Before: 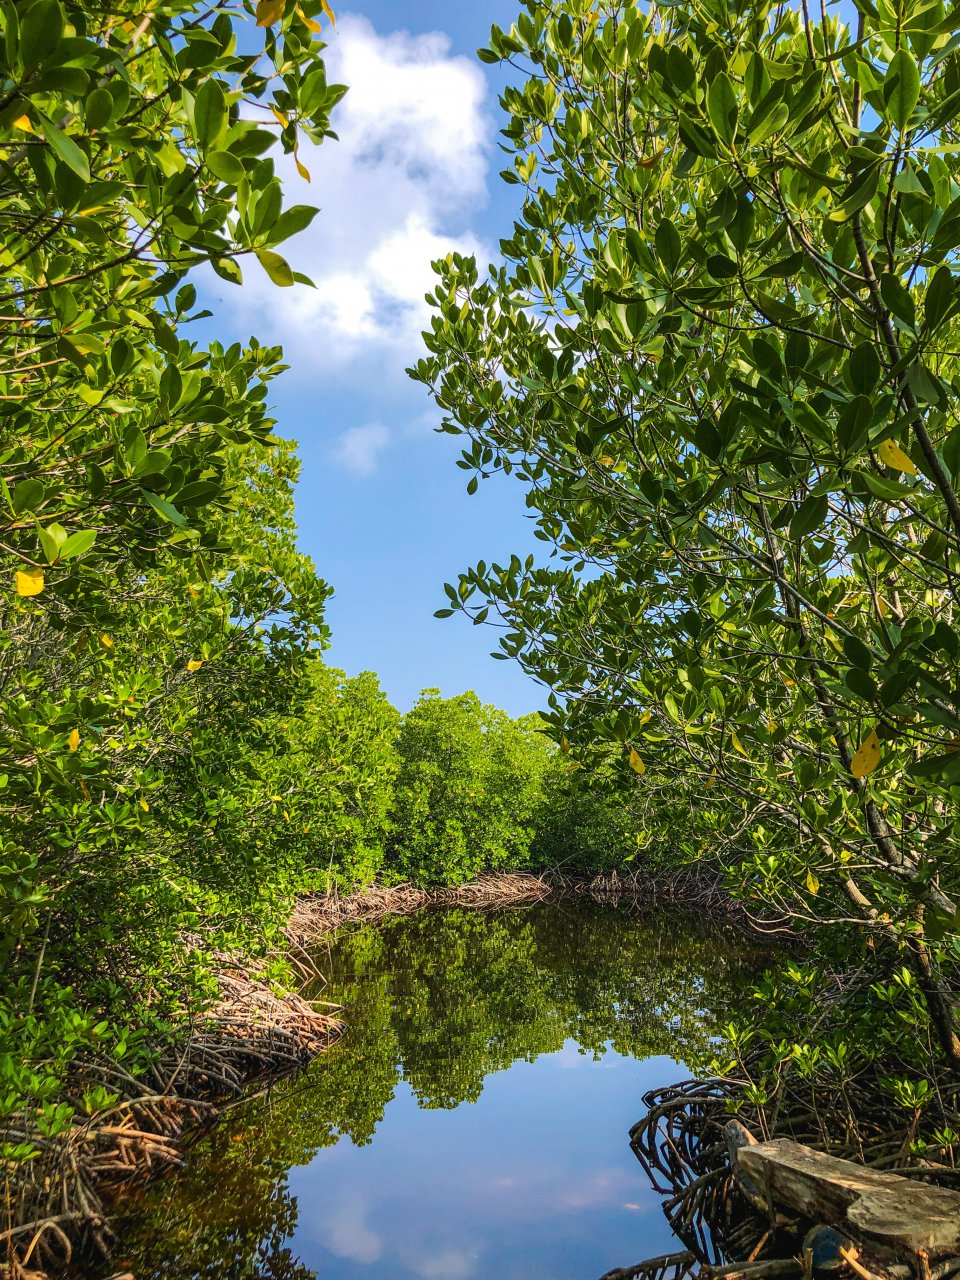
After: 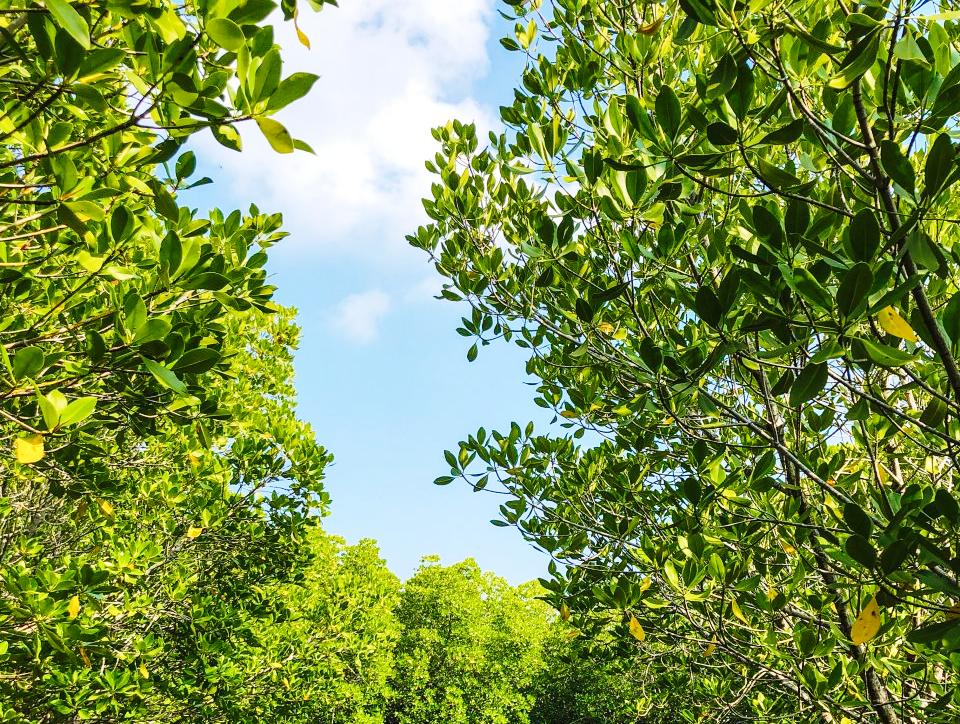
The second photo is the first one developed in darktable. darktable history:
base curve: curves: ch0 [(0, 0) (0.028, 0.03) (0.121, 0.232) (0.46, 0.748) (0.859, 0.968) (1, 1)], preserve colors none
crop and rotate: top 10.463%, bottom 32.954%
